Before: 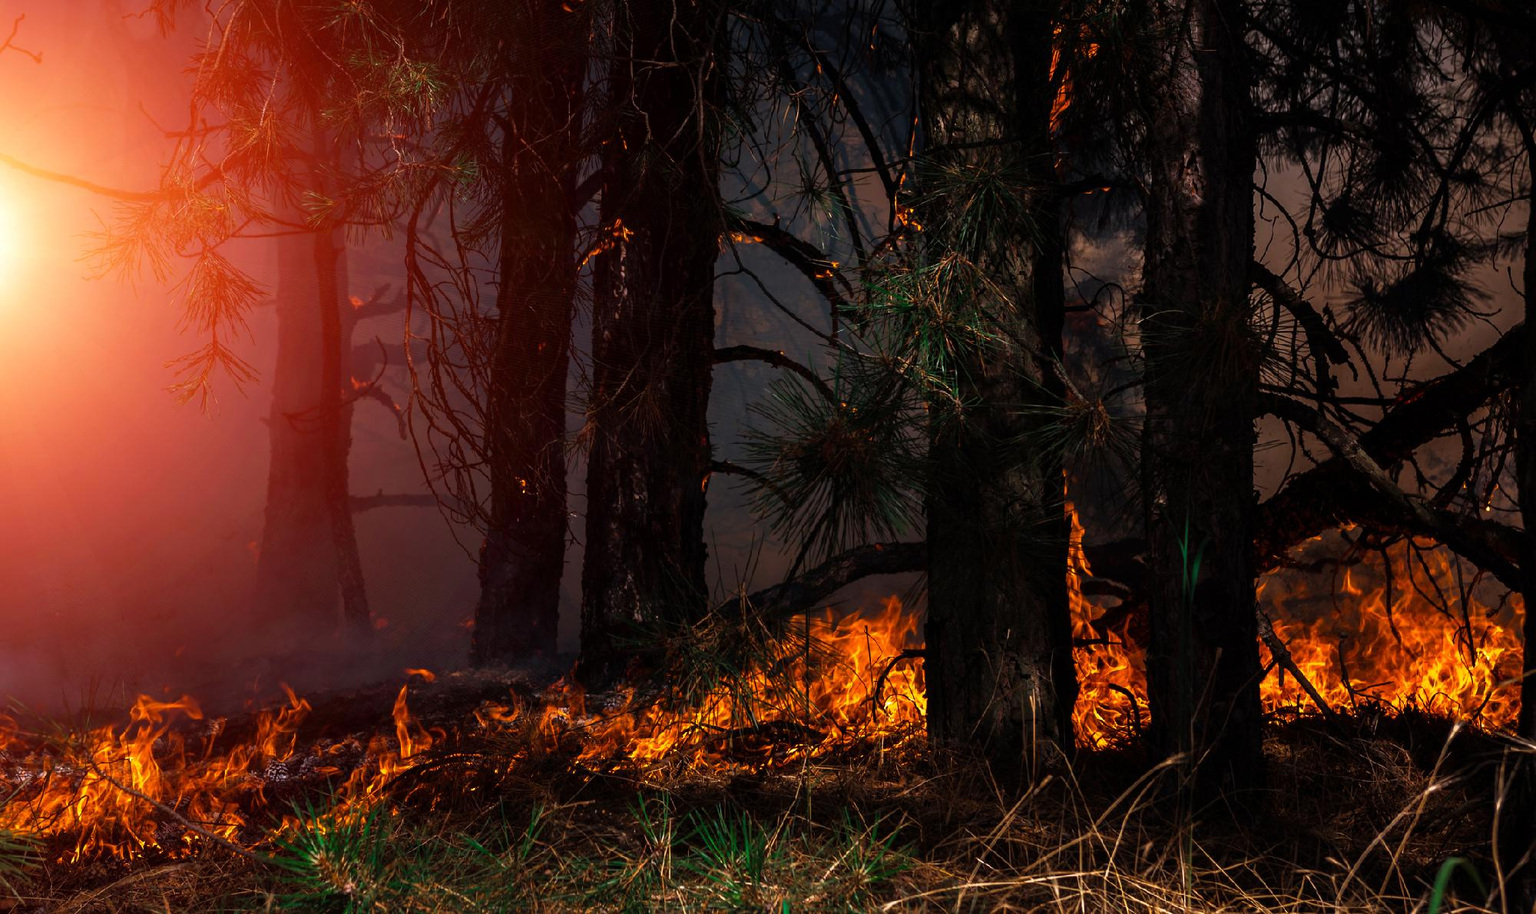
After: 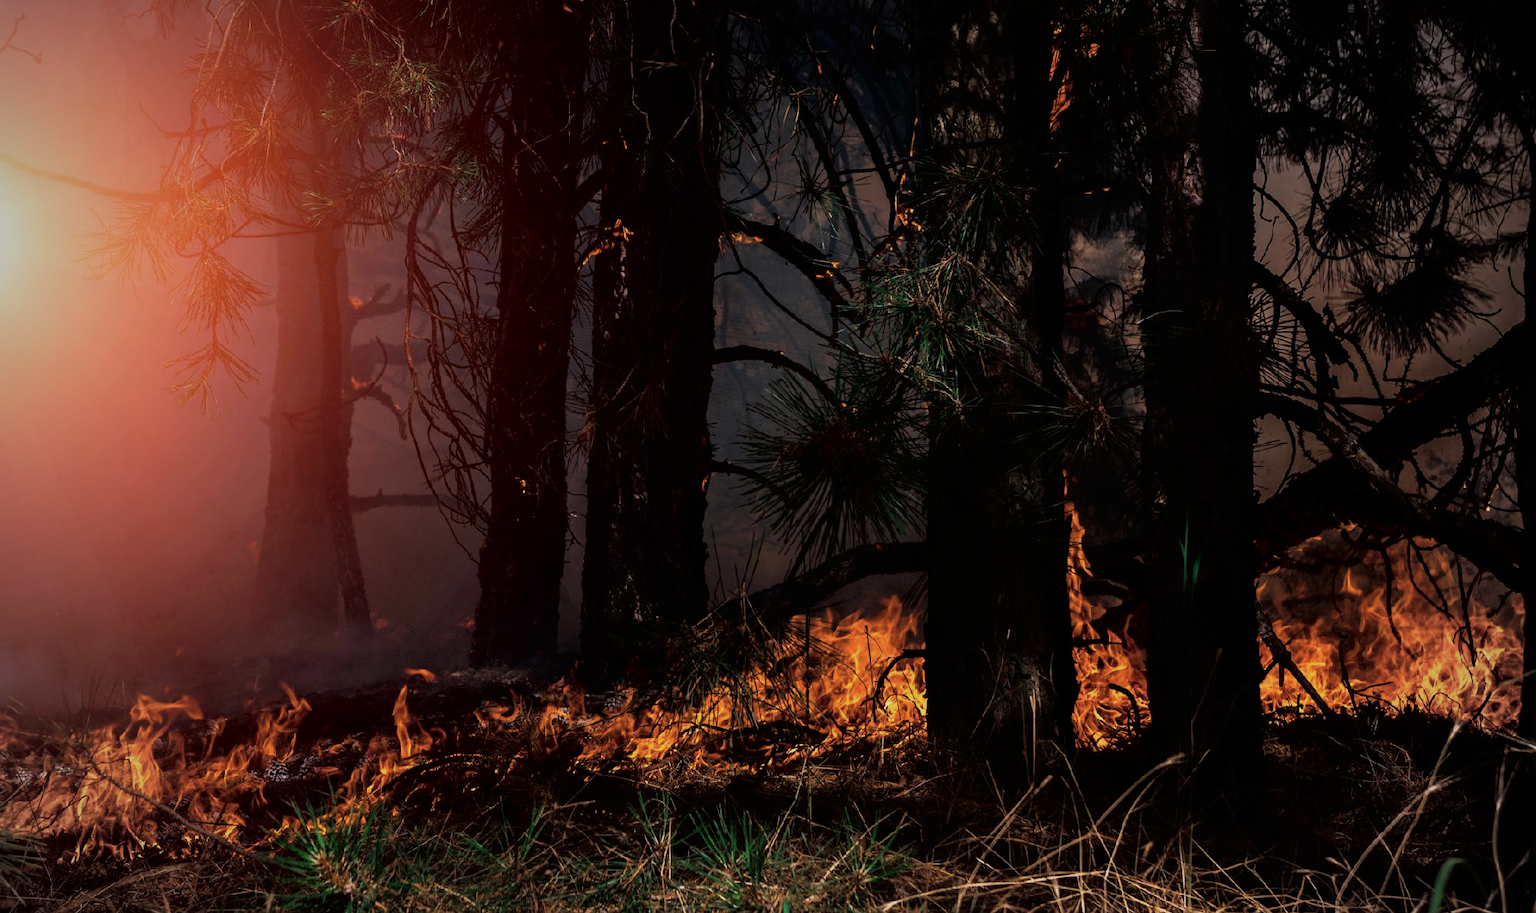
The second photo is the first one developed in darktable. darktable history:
contrast brightness saturation: brightness 0.288
exposure: exposure -0.968 EV, compensate highlight preservation false
vignetting: on, module defaults
tone curve: curves: ch0 [(0, 0) (0.003, 0) (0.011, 0.001) (0.025, 0.003) (0.044, 0.006) (0.069, 0.009) (0.1, 0.013) (0.136, 0.032) (0.177, 0.067) (0.224, 0.121) (0.277, 0.185) (0.335, 0.255) (0.399, 0.333) (0.468, 0.417) (0.543, 0.508) (0.623, 0.606) (0.709, 0.71) (0.801, 0.819) (0.898, 0.926) (1, 1)], color space Lab, independent channels, preserve colors none
